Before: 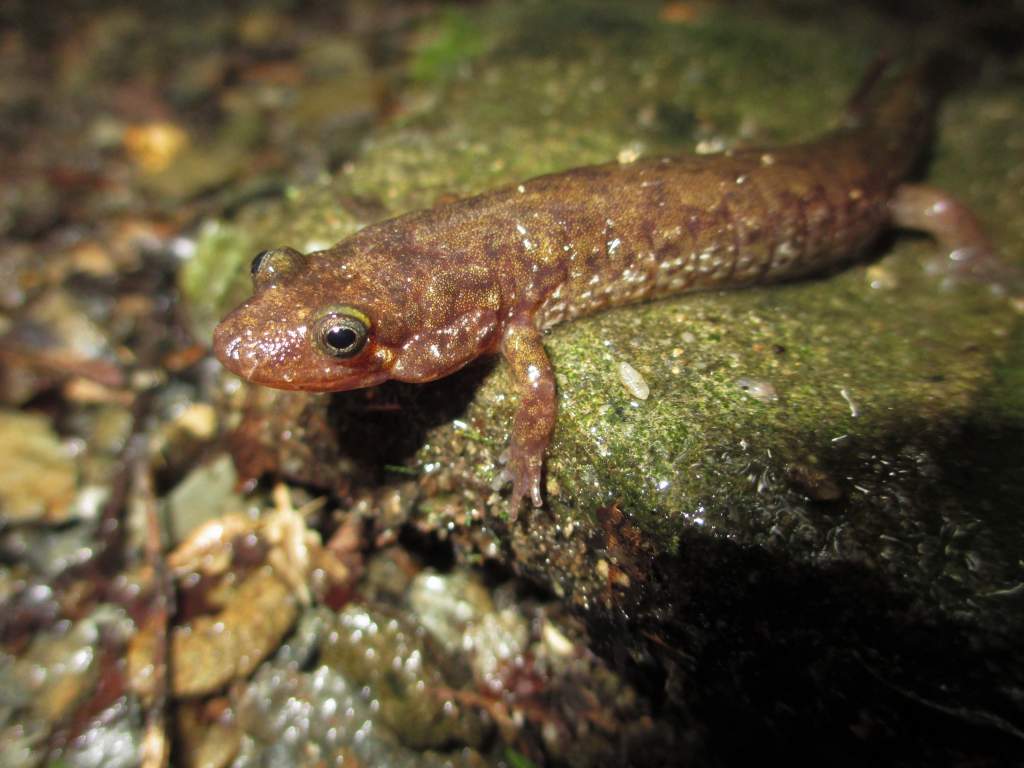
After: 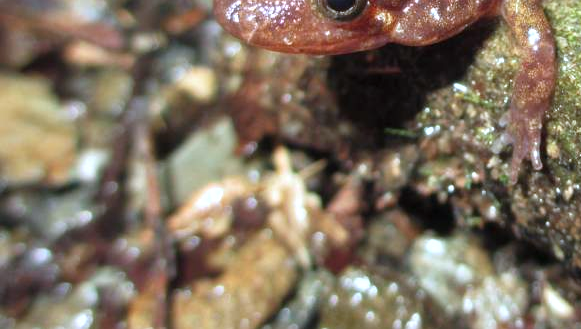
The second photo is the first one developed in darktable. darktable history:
color correction: highlights a* -2.15, highlights b* -18.19
crop: top 44.003%, right 43.26%, bottom 13.057%
exposure: exposure 0.202 EV, compensate exposure bias true, compensate highlight preservation false
